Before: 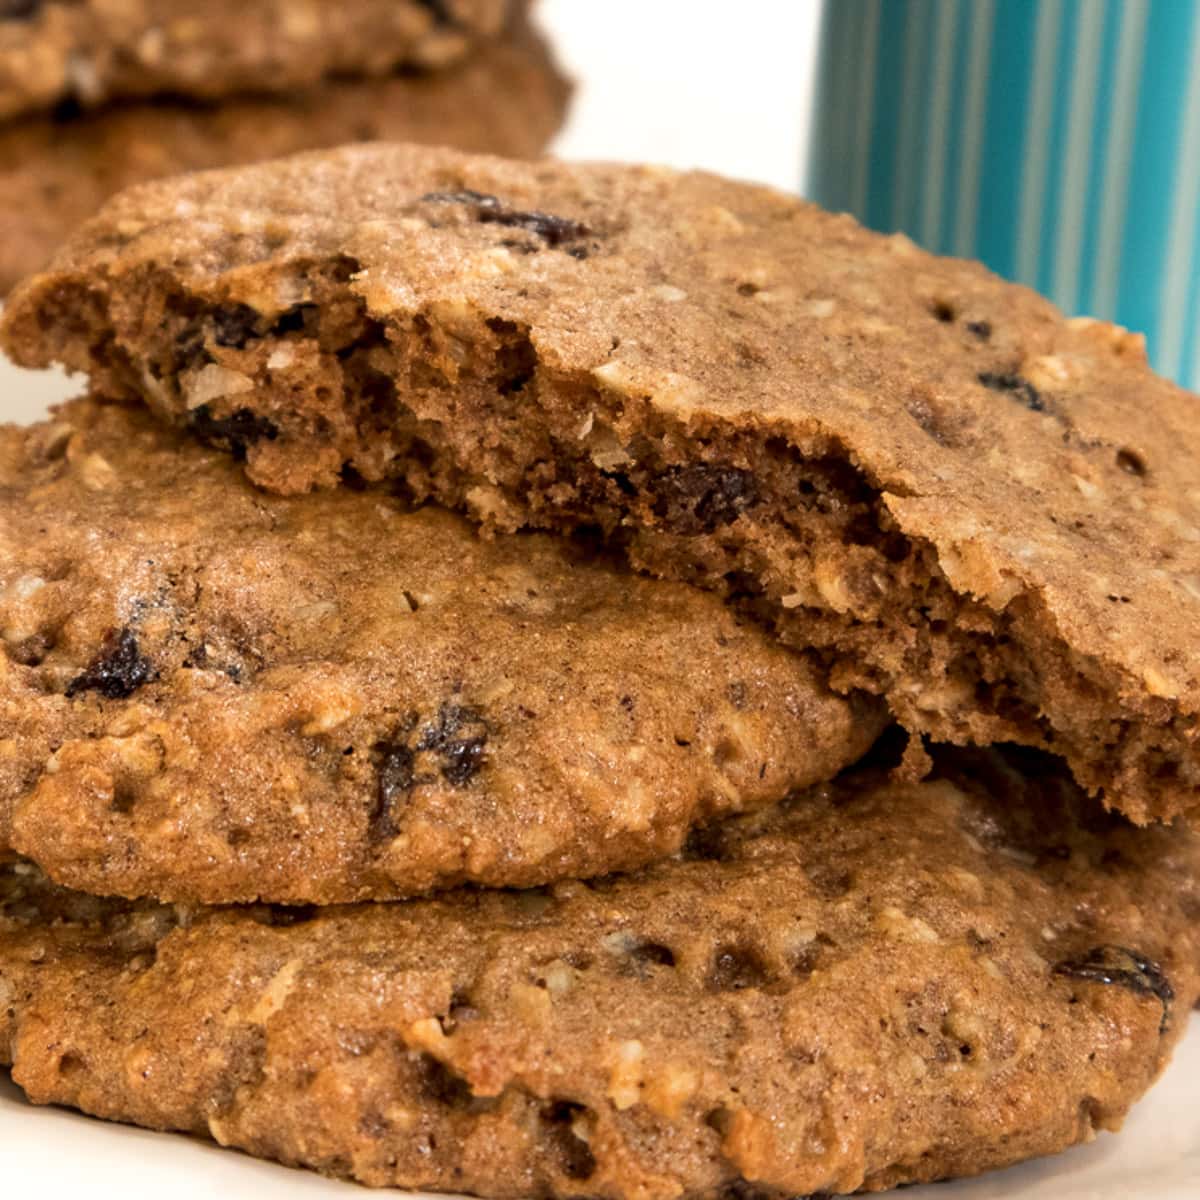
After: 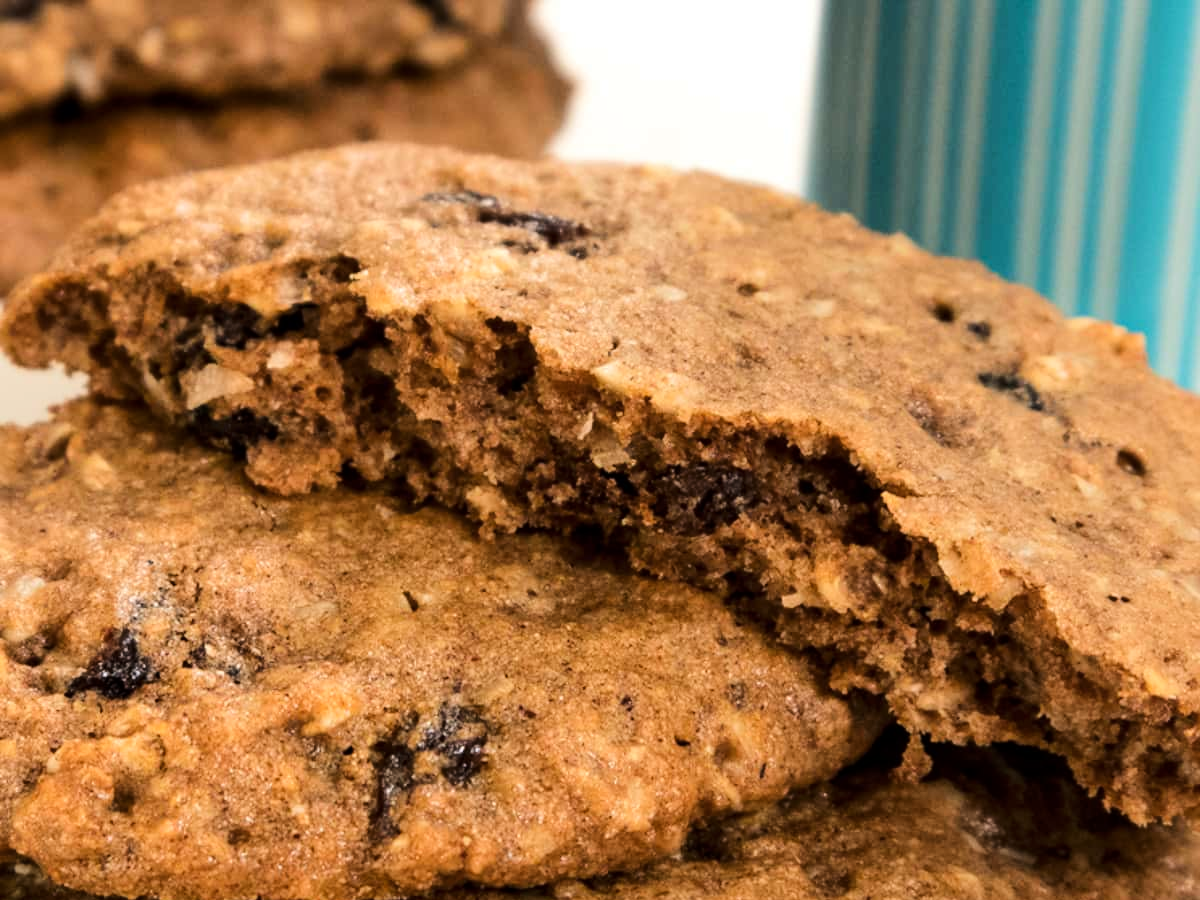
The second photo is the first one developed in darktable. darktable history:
tone curve: curves: ch0 [(0, 0) (0.033, 0.016) (0.171, 0.127) (0.33, 0.331) (0.432, 0.475) (0.601, 0.665) (0.843, 0.876) (1, 1)]; ch1 [(0, 0) (0.339, 0.349) (0.445, 0.42) (0.476, 0.47) (0.501, 0.499) (0.516, 0.525) (0.548, 0.563) (0.584, 0.633) (0.728, 0.746) (1, 1)]; ch2 [(0, 0) (0.327, 0.324) (0.417, 0.44) (0.46, 0.453) (0.502, 0.498) (0.517, 0.524) (0.53, 0.554) (0.579, 0.599) (0.745, 0.704) (1, 1)], color space Lab, linked channels, preserve colors none
crop: bottom 24.986%
